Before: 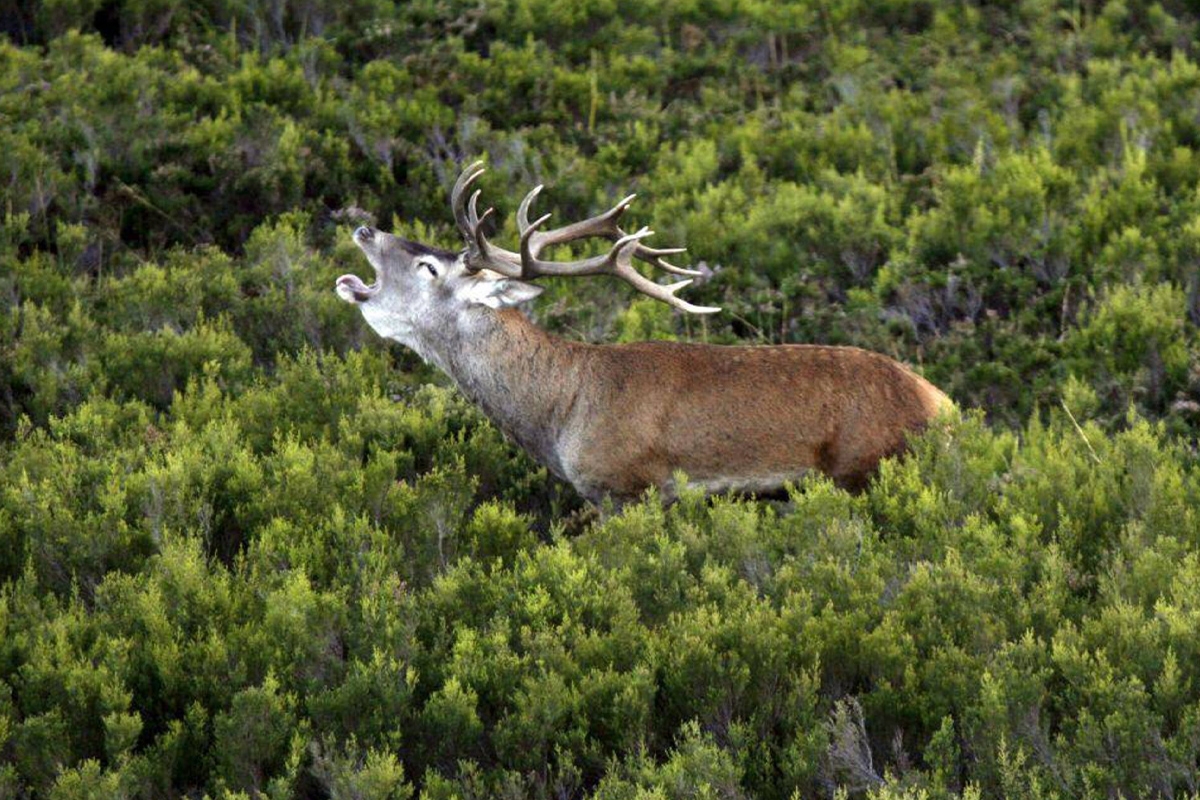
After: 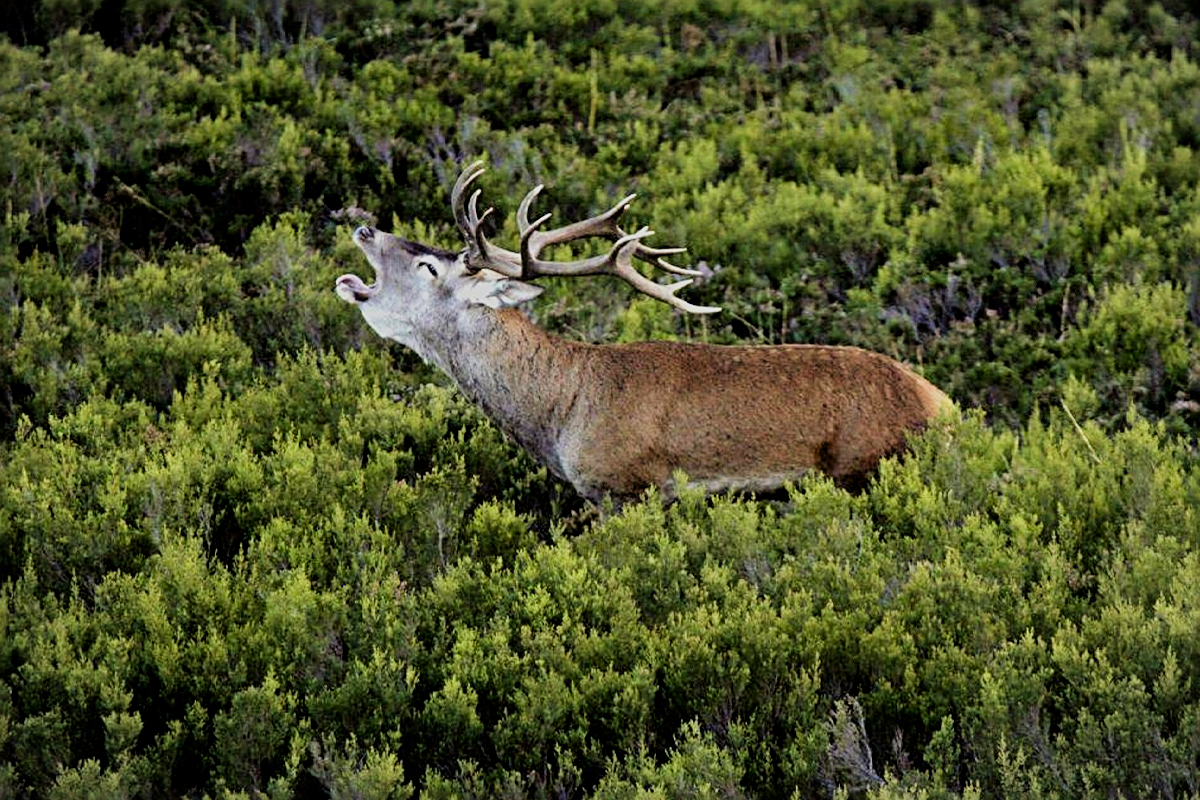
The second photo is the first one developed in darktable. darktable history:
velvia: on, module defaults
filmic rgb: black relative exposure -7.46 EV, white relative exposure 4.82 EV, threshold 2.98 EV, hardness 3.4, enable highlight reconstruction true
exposure: black level correction 0.004, exposure 0.016 EV, compensate highlight preservation false
vignetting: fall-off start 97.45%, fall-off radius 100.44%, width/height ratio 1.372
sharpen: radius 2.829, amount 0.722
